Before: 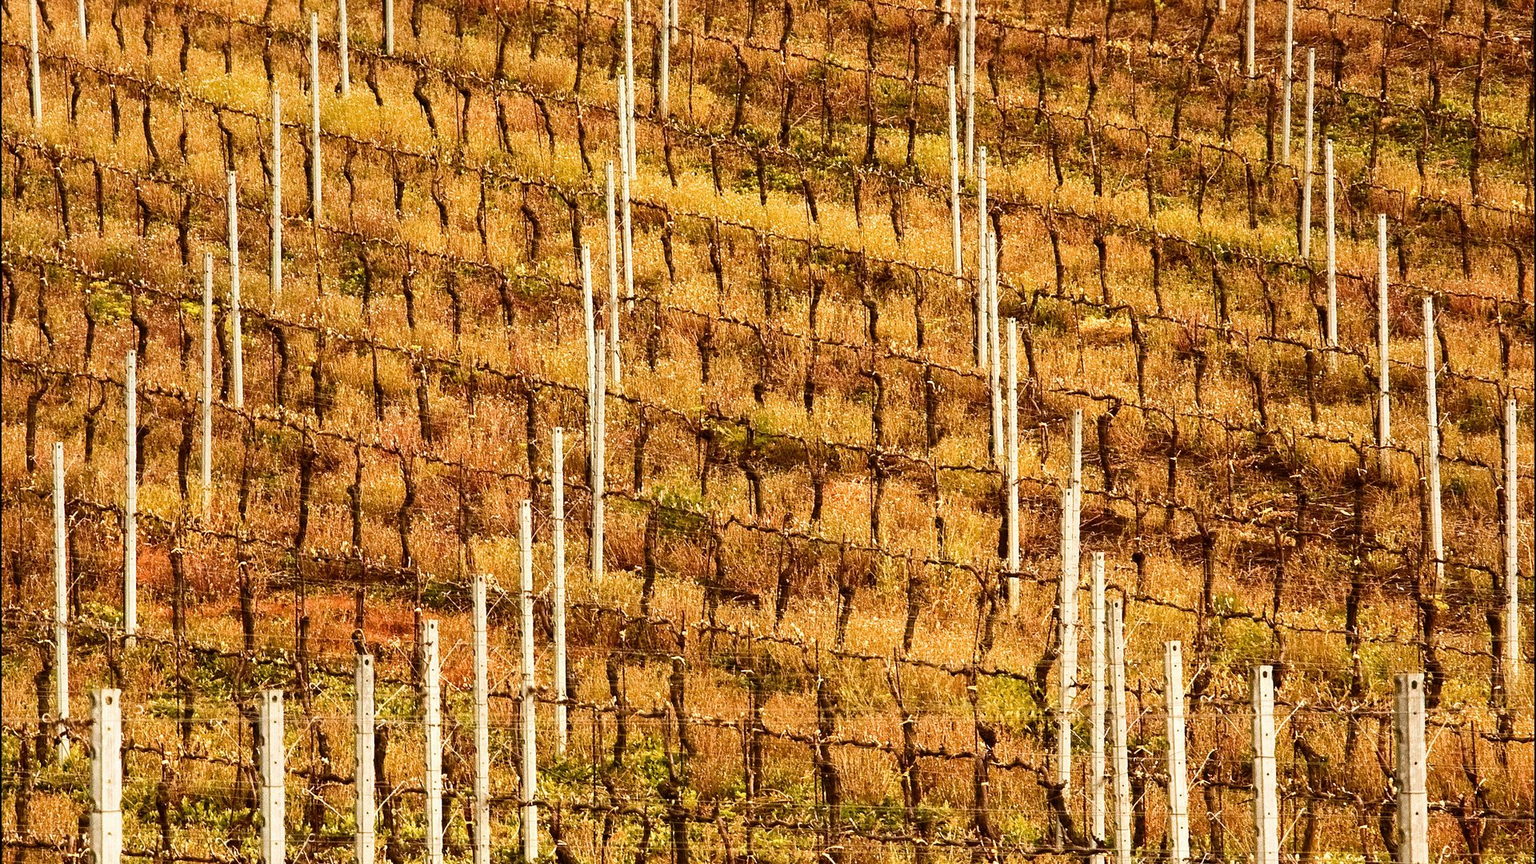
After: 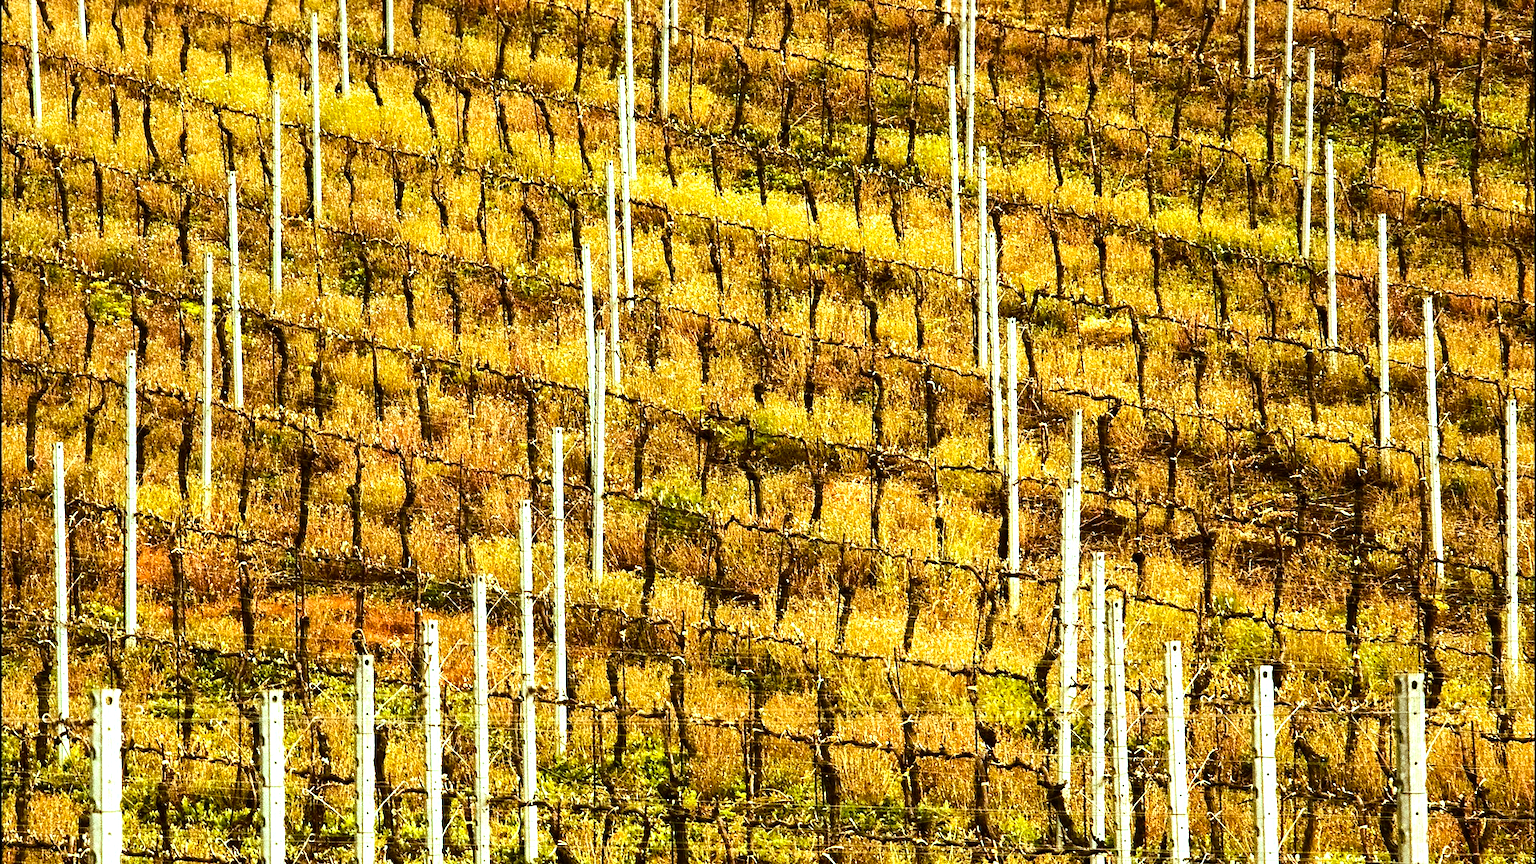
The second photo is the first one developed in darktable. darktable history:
tone equalizer: -8 EV -0.75 EV, -7 EV -0.7 EV, -6 EV -0.6 EV, -5 EV -0.4 EV, -3 EV 0.4 EV, -2 EV 0.6 EV, -1 EV 0.7 EV, +0 EV 0.75 EV, edges refinement/feathering 500, mask exposure compensation -1.57 EV, preserve details no
color balance rgb: shadows lift › chroma 11.71%, shadows lift › hue 133.46°, highlights gain › chroma 4%, highlights gain › hue 200.2°, perceptual saturation grading › global saturation 18.05%
